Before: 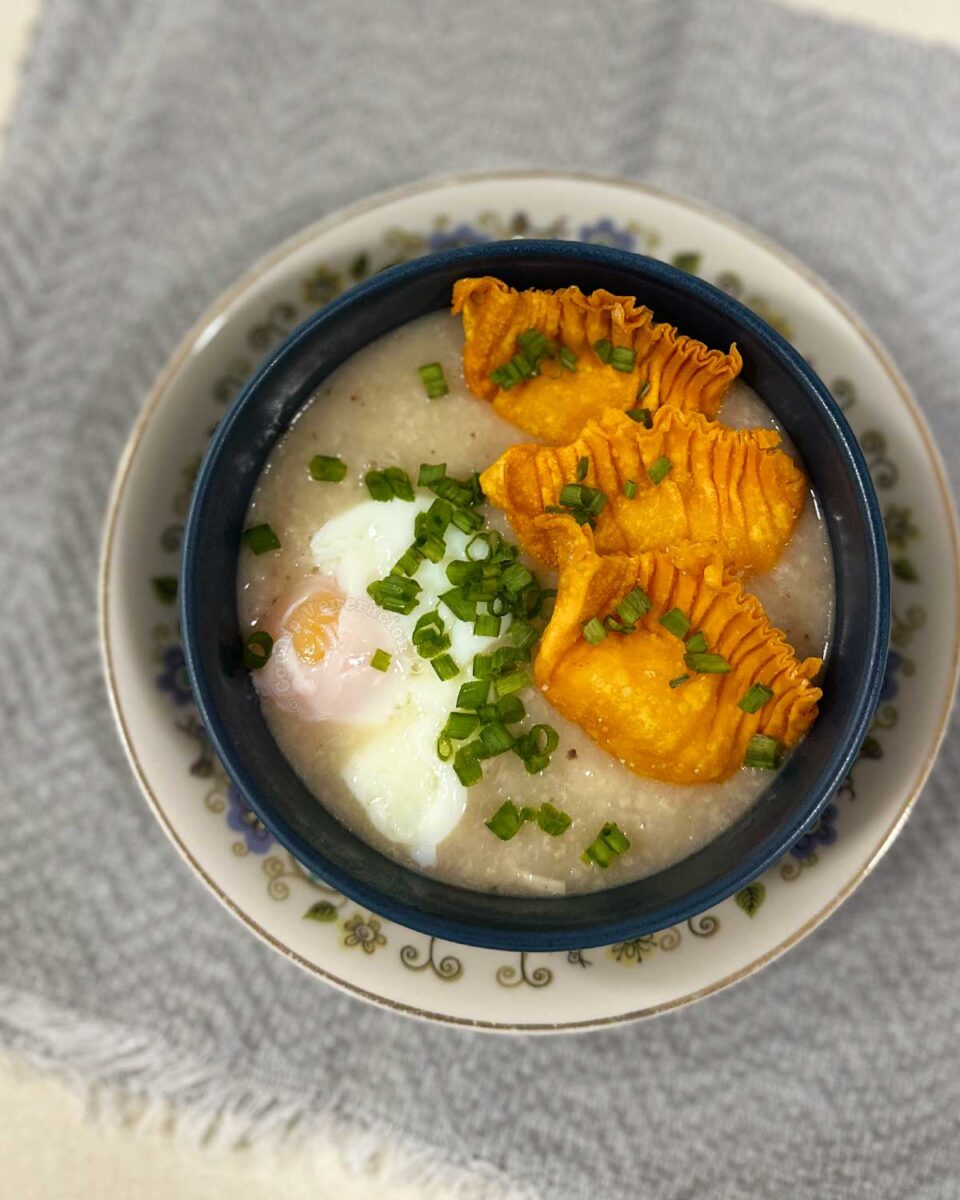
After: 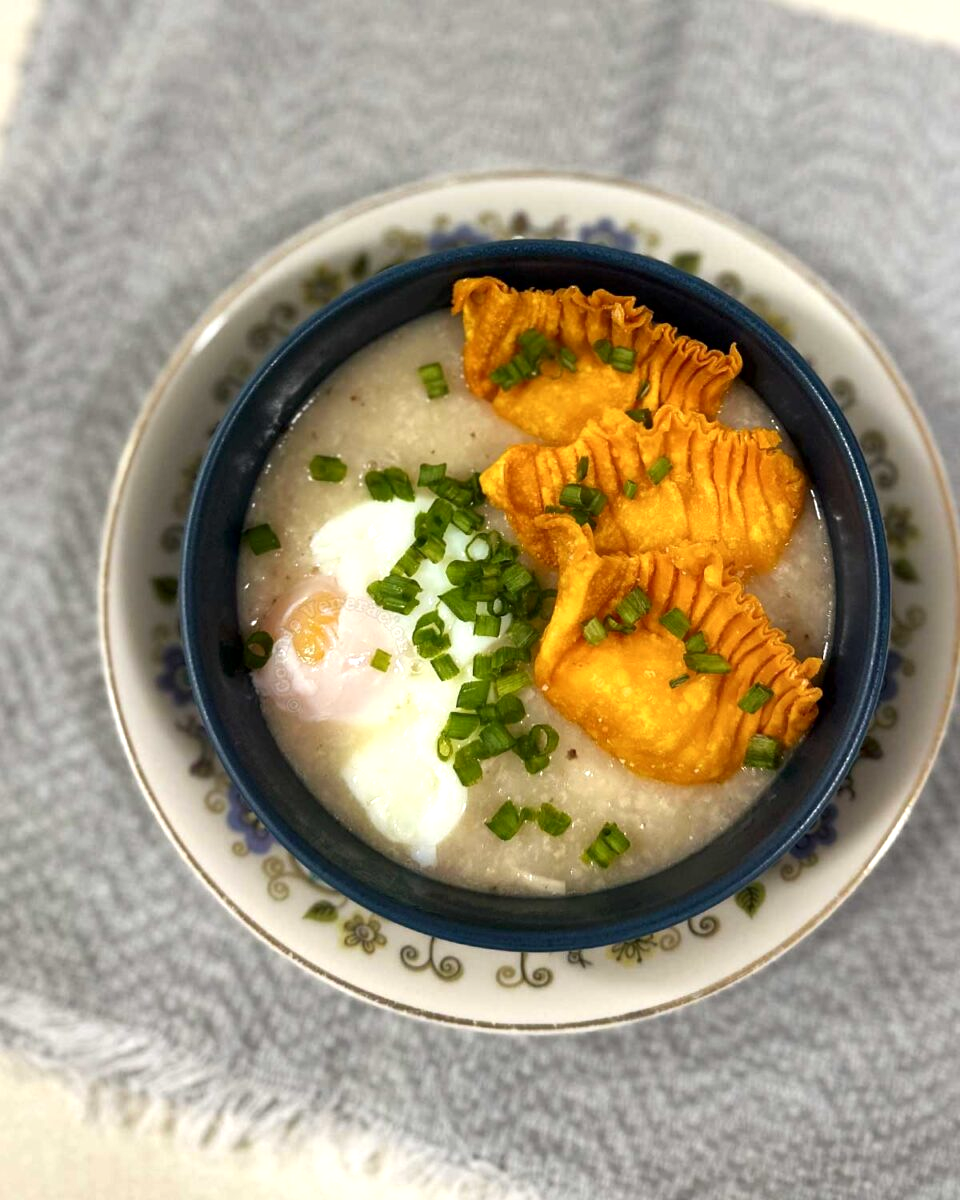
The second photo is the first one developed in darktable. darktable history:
exposure: exposure 0.272 EV, compensate exposure bias true, compensate highlight preservation false
local contrast: mode bilateral grid, contrast 21, coarseness 100, detail 150%, midtone range 0.2
